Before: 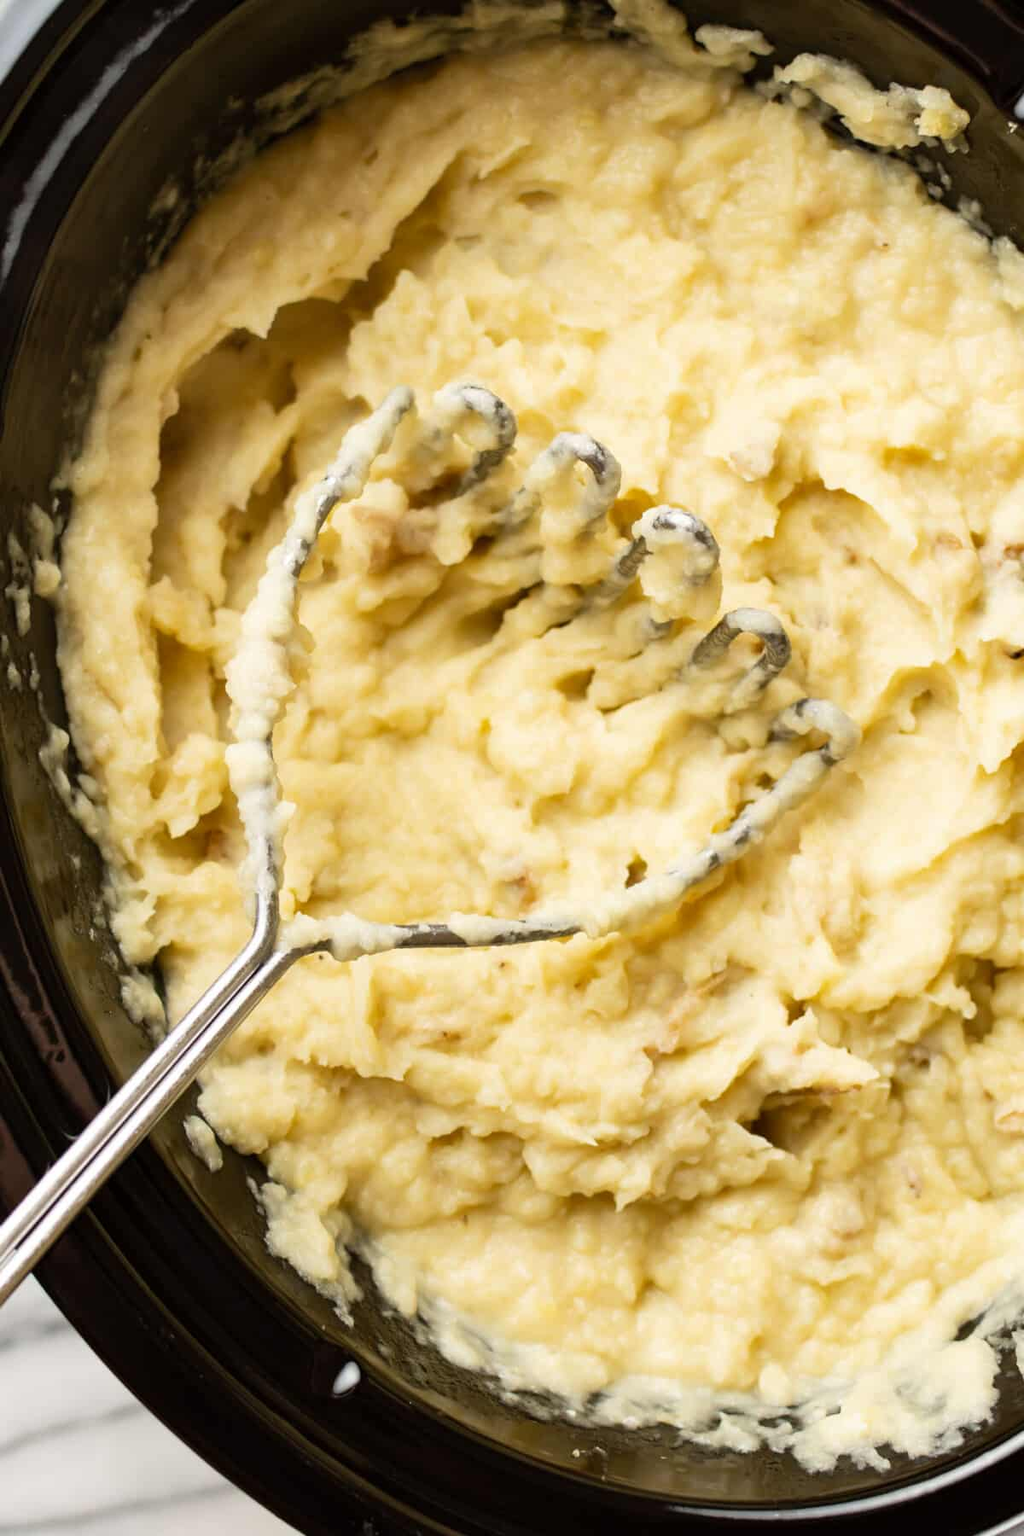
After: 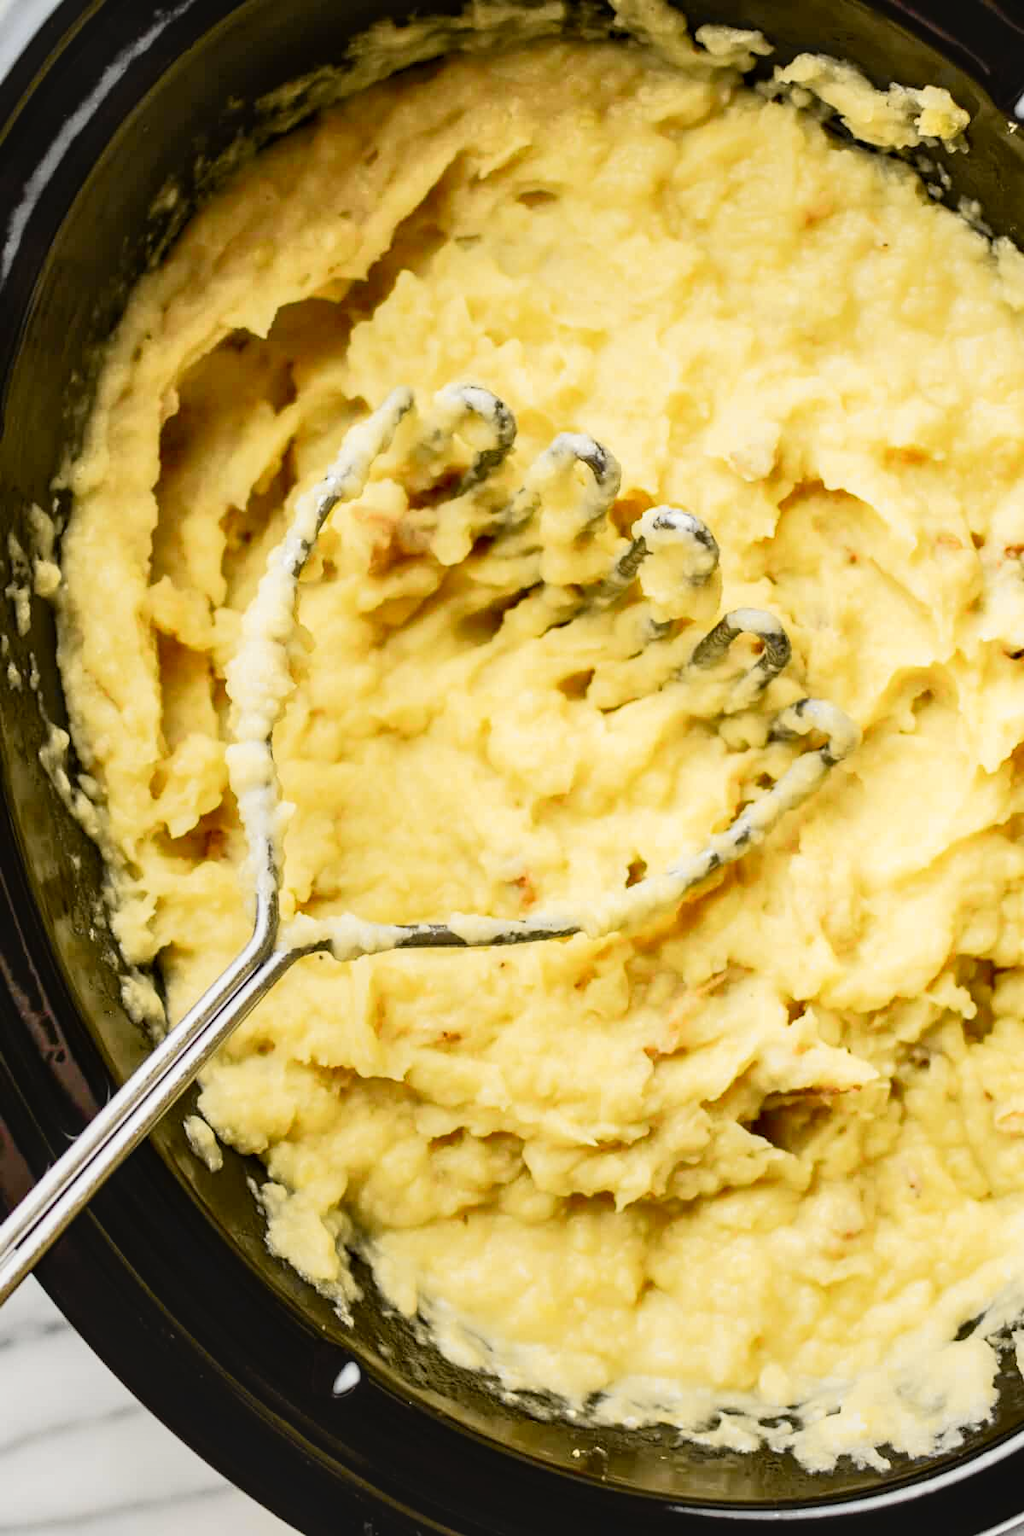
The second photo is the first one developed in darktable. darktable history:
tone curve: curves: ch0 [(0, 0.006) (0.037, 0.022) (0.123, 0.105) (0.19, 0.173) (0.277, 0.279) (0.474, 0.517) (0.597, 0.662) (0.687, 0.774) (0.855, 0.891) (1, 0.982)]; ch1 [(0, 0) (0.243, 0.245) (0.422, 0.415) (0.493, 0.495) (0.508, 0.503) (0.544, 0.552) (0.557, 0.582) (0.626, 0.672) (0.694, 0.732) (1, 1)]; ch2 [(0, 0) (0.249, 0.216) (0.356, 0.329) (0.424, 0.442) (0.476, 0.483) (0.498, 0.5) (0.517, 0.519) (0.532, 0.539) (0.562, 0.596) (0.614, 0.662) (0.706, 0.757) (0.808, 0.809) (0.991, 0.968)], color space Lab, independent channels, preserve colors none
local contrast: on, module defaults
